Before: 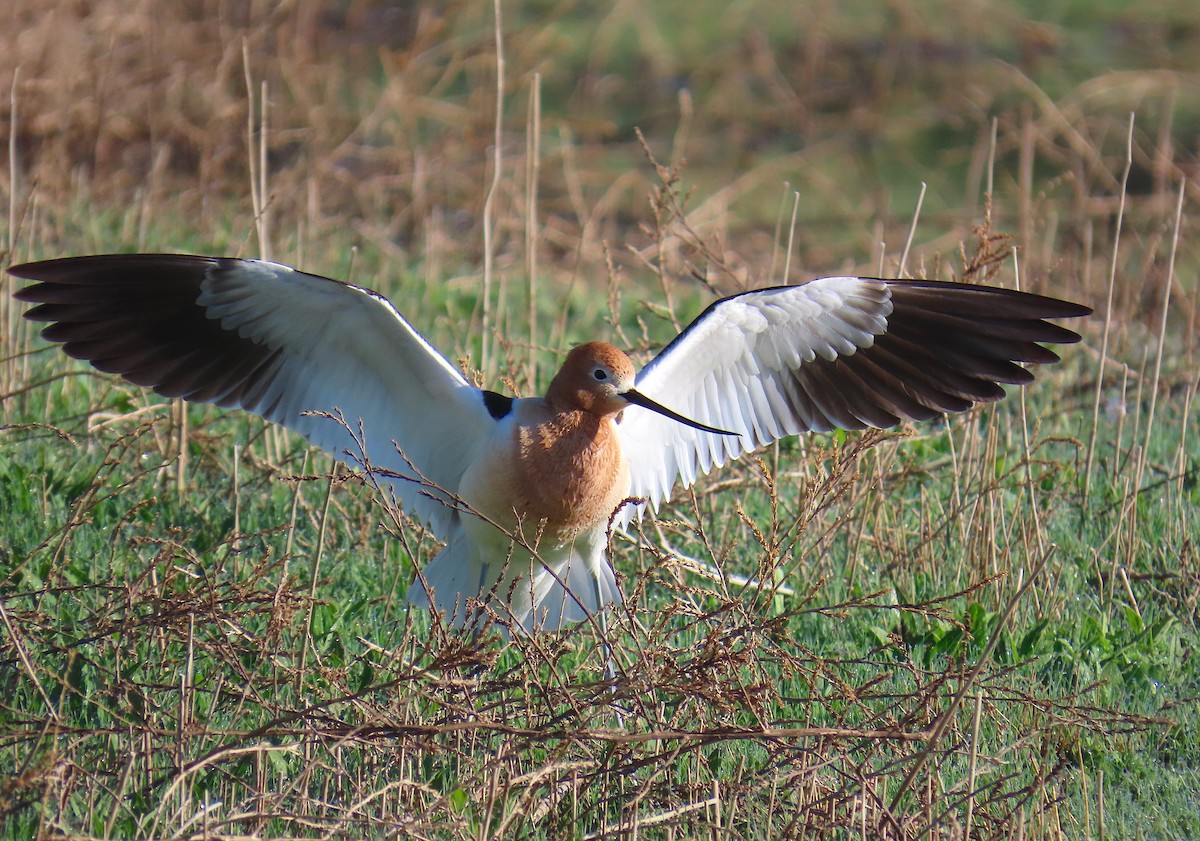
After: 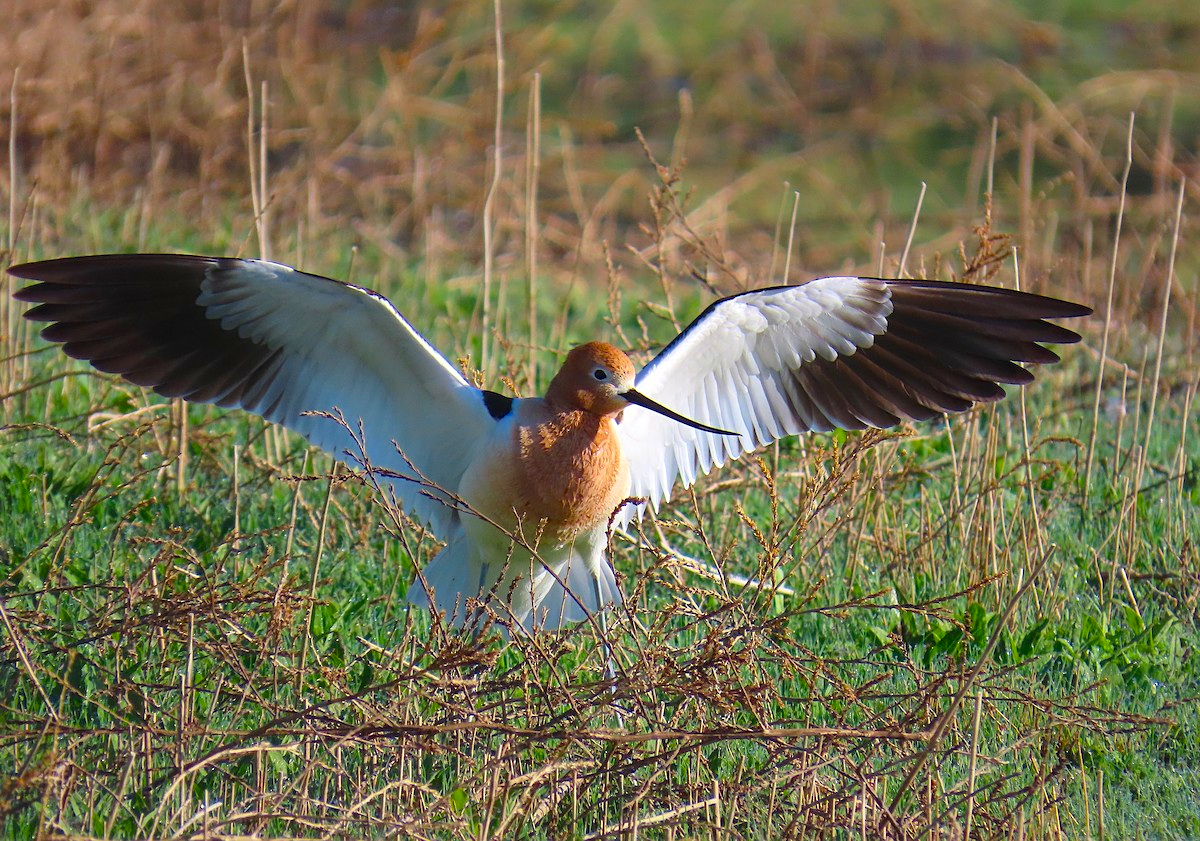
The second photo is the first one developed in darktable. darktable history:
sharpen: amount 0.2
color balance rgb: perceptual saturation grading › global saturation 30%, global vibrance 20%
